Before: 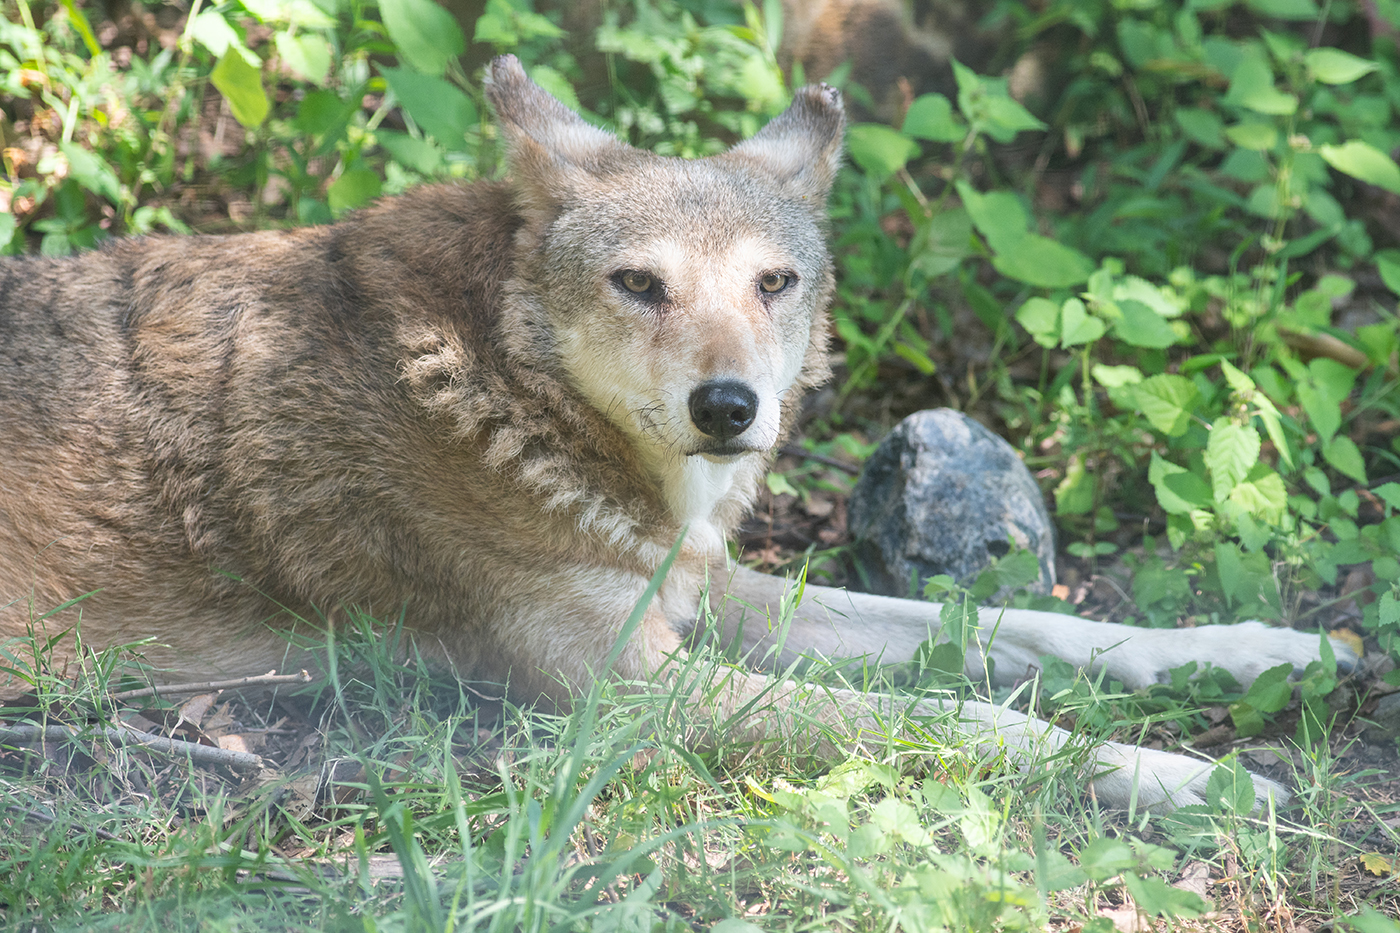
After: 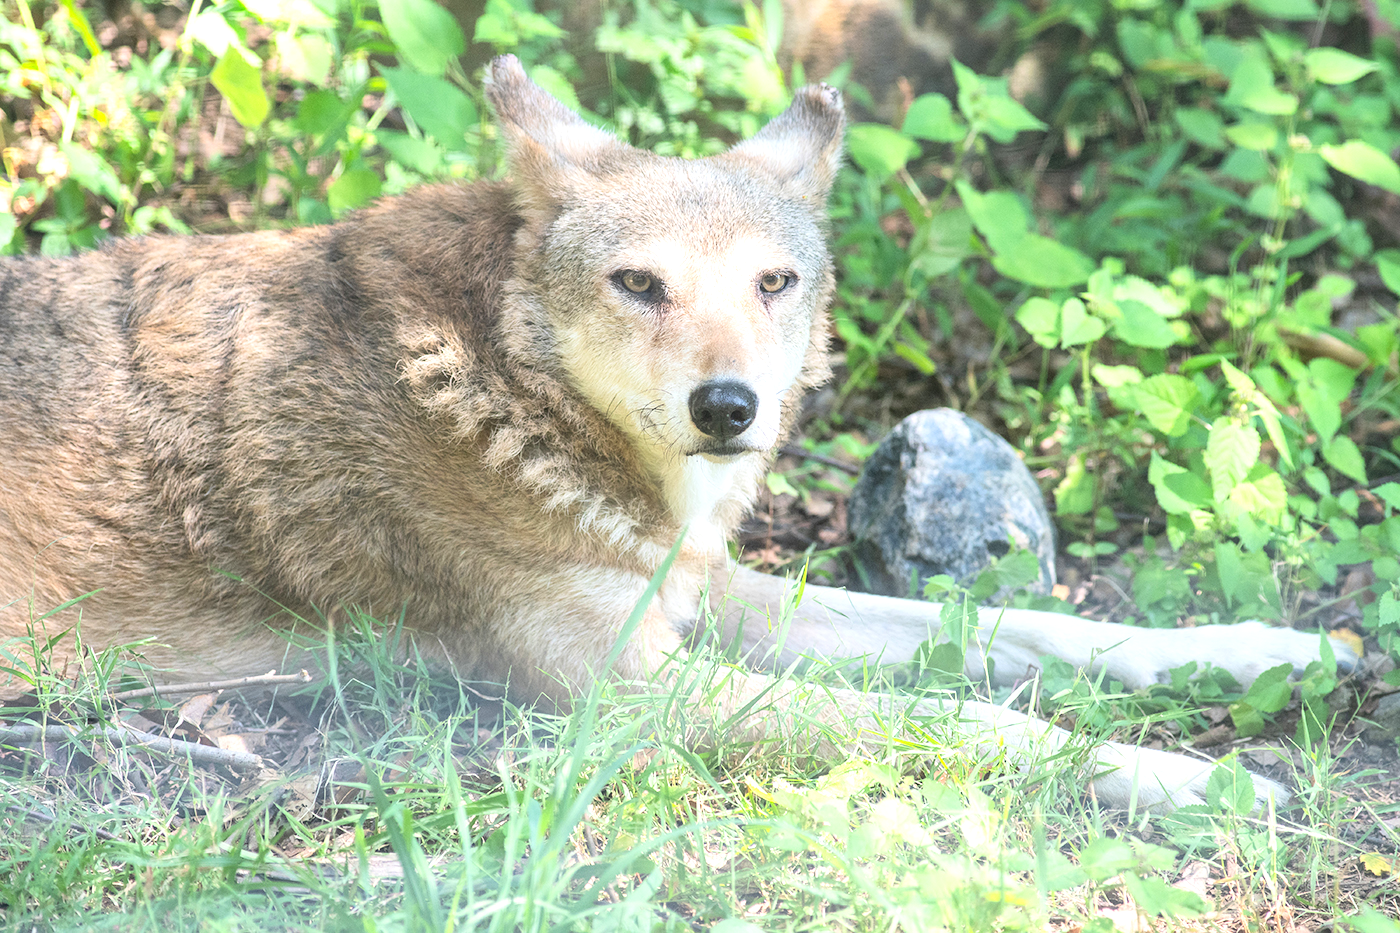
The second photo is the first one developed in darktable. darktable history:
tone curve: curves: ch0 [(0, 0) (0.004, 0.001) (0.133, 0.112) (0.325, 0.362) (0.832, 0.893) (1, 1)]
exposure: exposure 0.527 EV, compensate highlight preservation false
